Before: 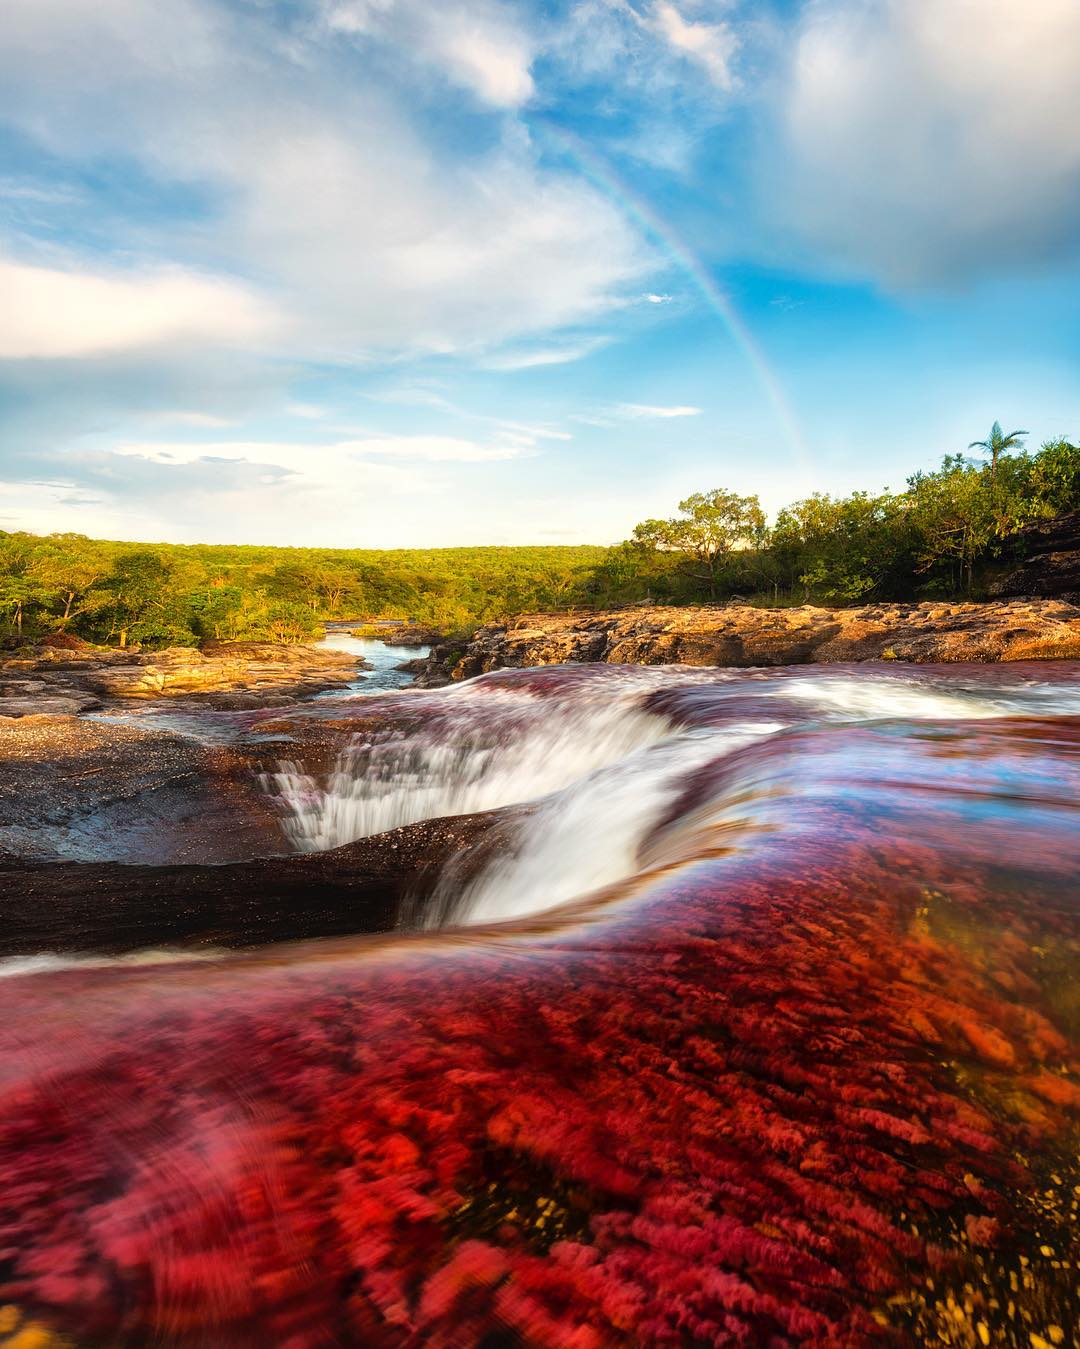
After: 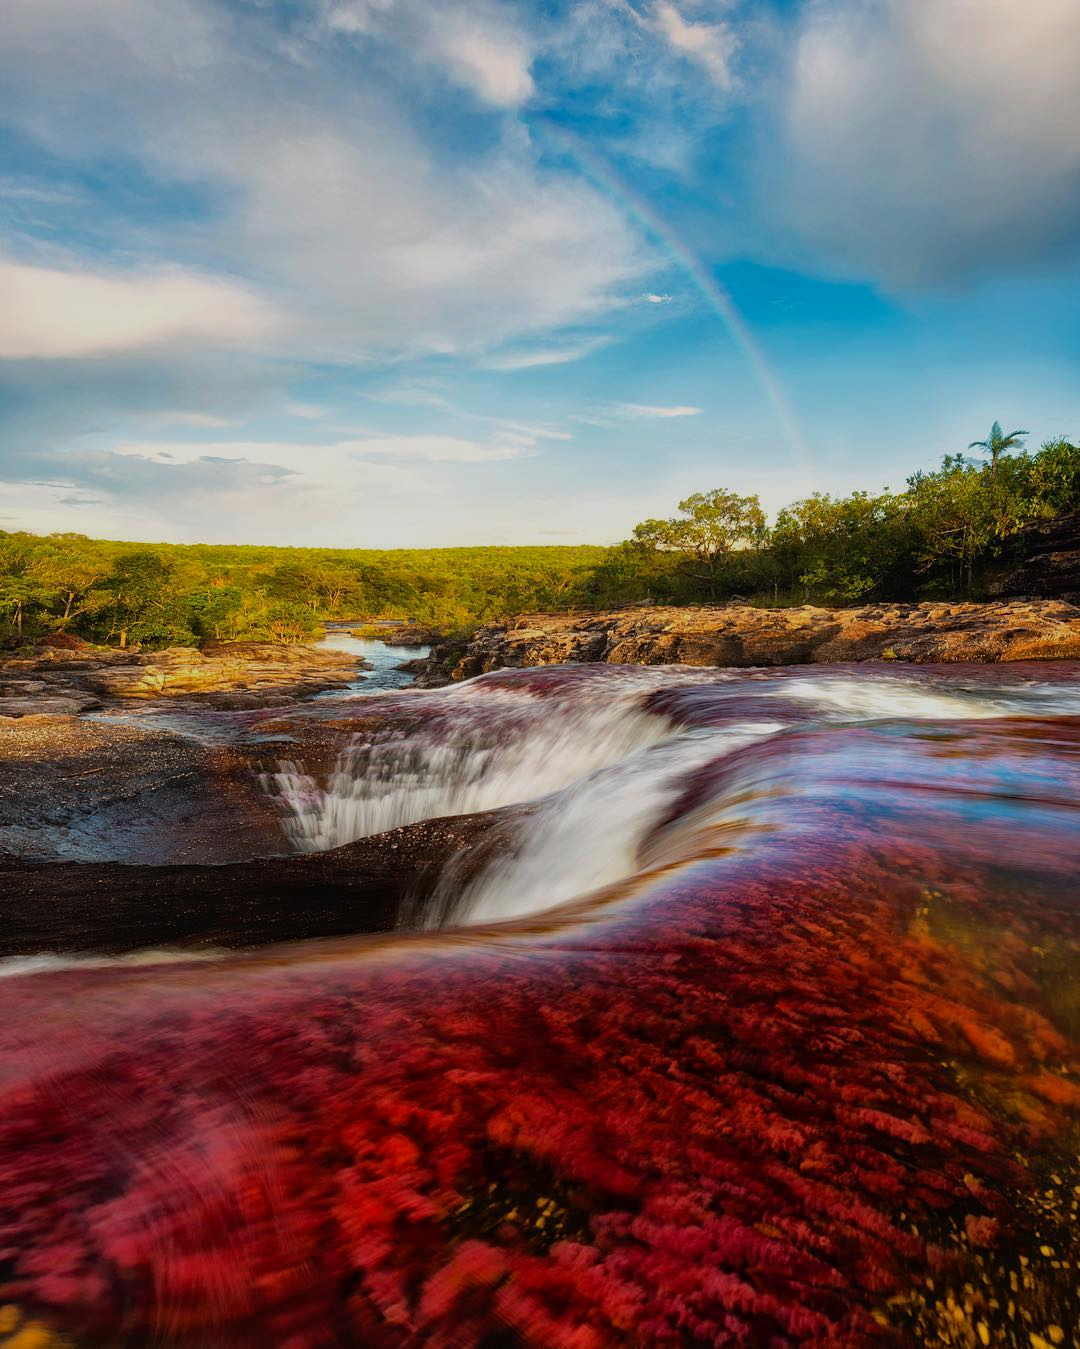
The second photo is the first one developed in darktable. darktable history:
exposure: exposure -0.582 EV, compensate highlight preservation false
haze removal: compatibility mode true, adaptive false
